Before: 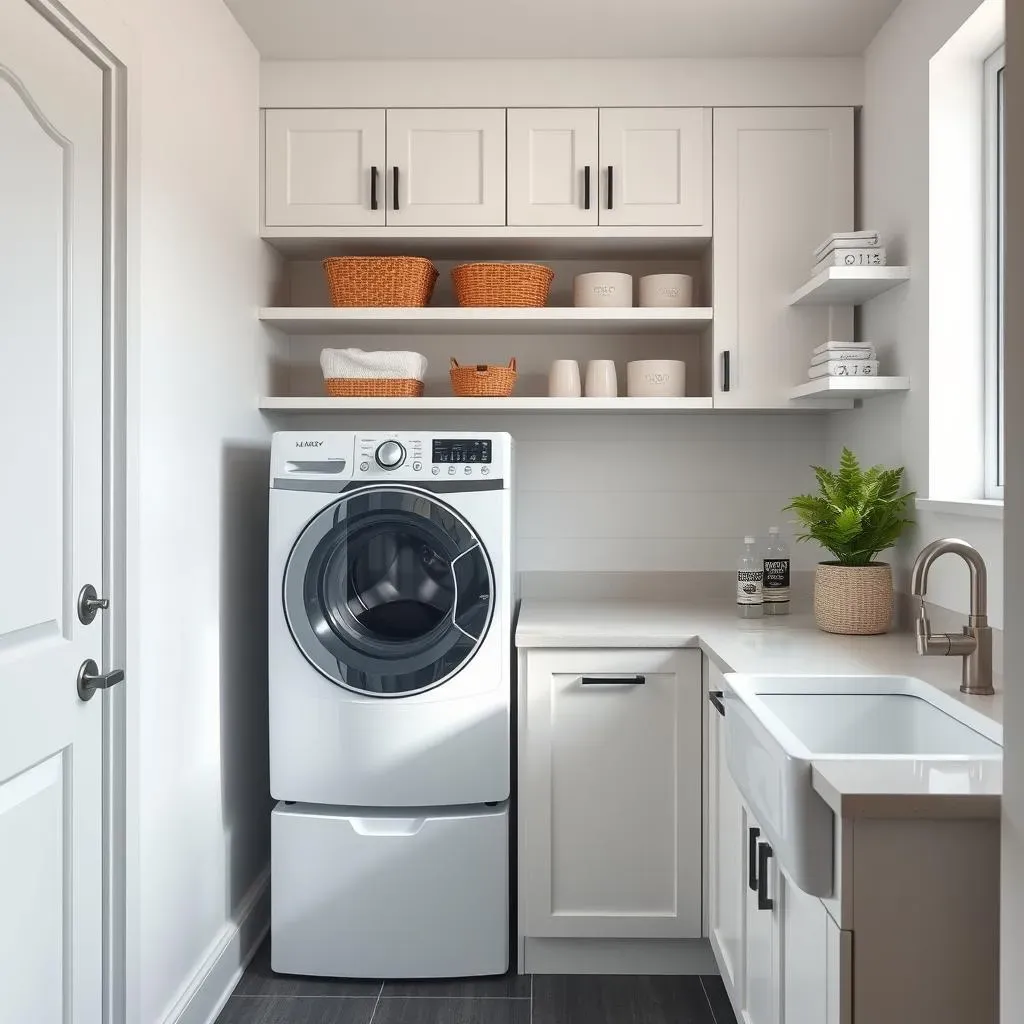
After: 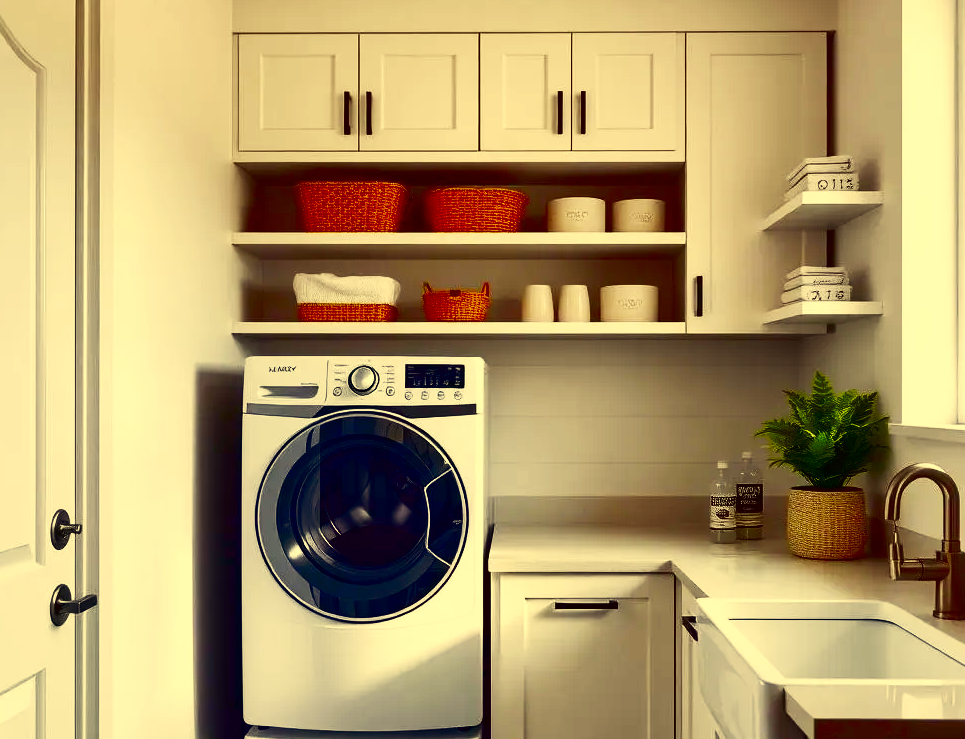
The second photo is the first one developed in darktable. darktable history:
base curve: curves: ch0 [(0, 0) (0.028, 0.03) (0.121, 0.232) (0.46, 0.748) (0.859, 0.968) (1, 1)], preserve colors none
color correction: highlights a* -0.447, highlights b* 39.84, shadows a* 9.78, shadows b* -0.333
crop: left 2.724%, top 7.375%, right 2.973%, bottom 20.363%
contrast brightness saturation: brightness -0.991, saturation 1
